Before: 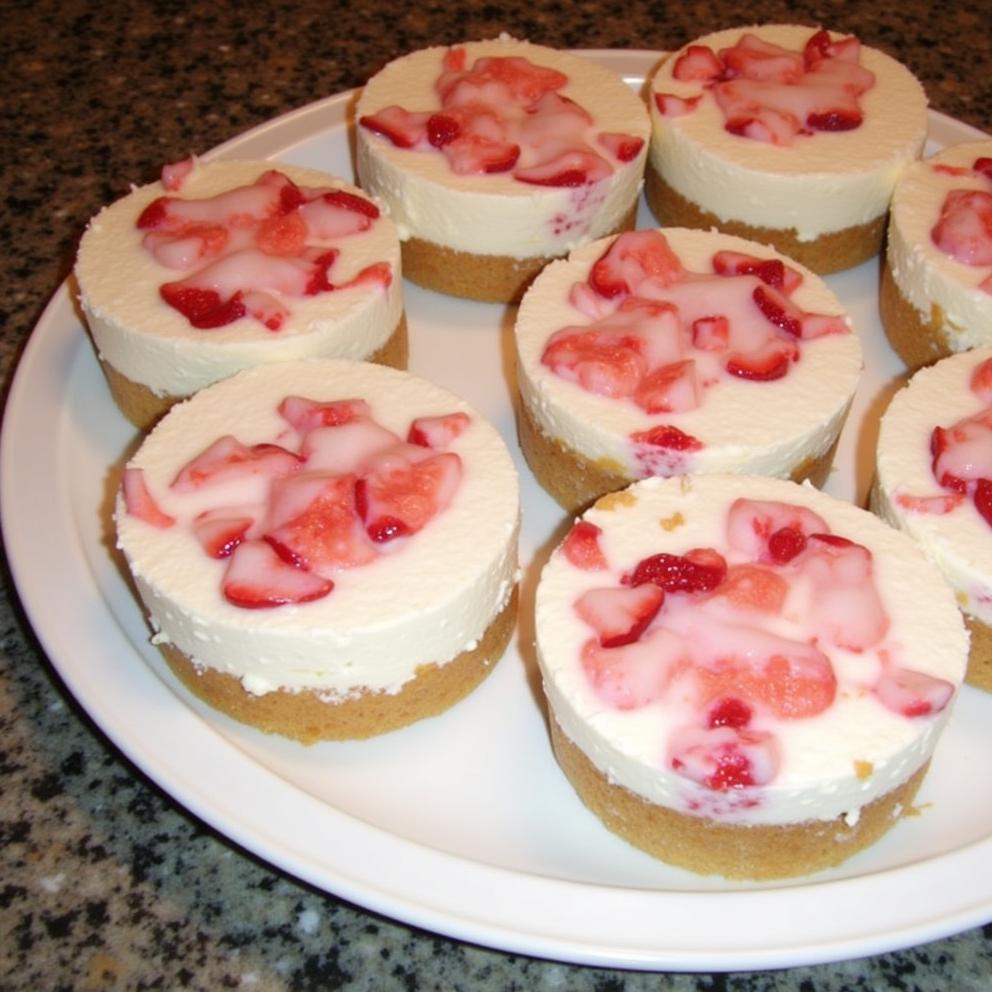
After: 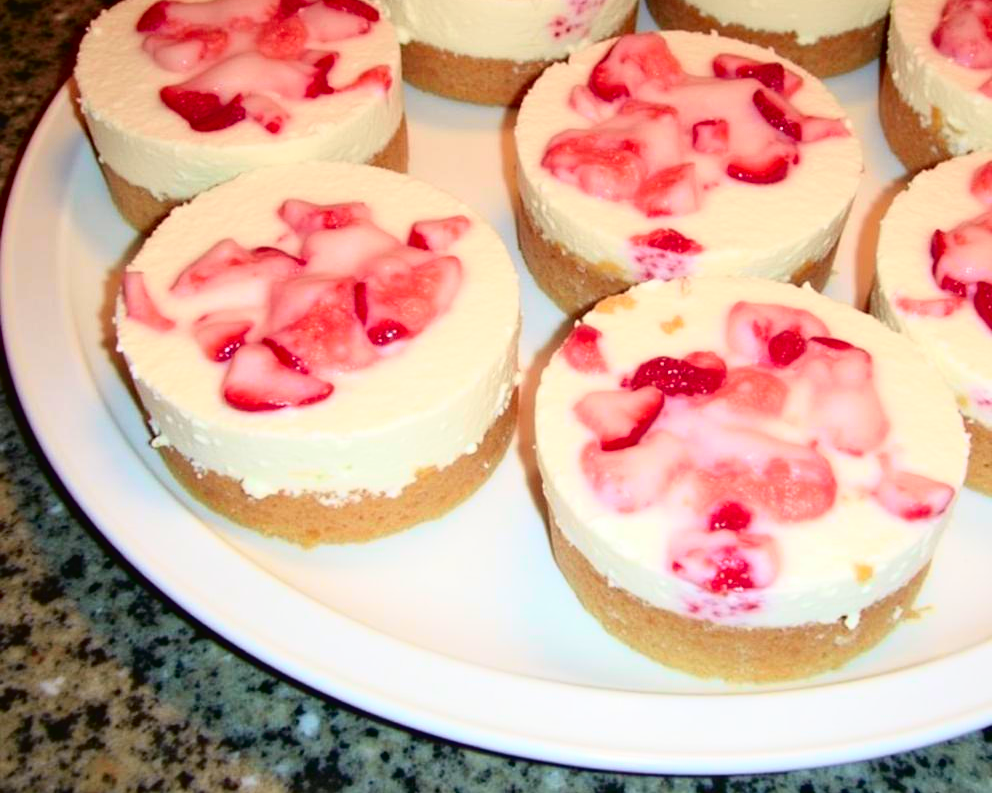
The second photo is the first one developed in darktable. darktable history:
crop and rotate: top 19.998%
haze removal: compatibility mode true, adaptive false
rotate and perspective: automatic cropping original format, crop left 0, crop top 0
tone curve: curves: ch0 [(0, 0.024) (0.049, 0.038) (0.176, 0.162) (0.311, 0.337) (0.416, 0.471) (0.565, 0.658) (0.817, 0.911) (1, 1)]; ch1 [(0, 0) (0.351, 0.347) (0.446, 0.42) (0.481, 0.463) (0.504, 0.504) (0.522, 0.521) (0.546, 0.563) (0.622, 0.664) (0.728, 0.786) (1, 1)]; ch2 [(0, 0) (0.327, 0.324) (0.427, 0.413) (0.458, 0.444) (0.502, 0.504) (0.526, 0.539) (0.547, 0.581) (0.601, 0.61) (0.76, 0.765) (1, 1)], color space Lab, independent channels, preserve colors none
